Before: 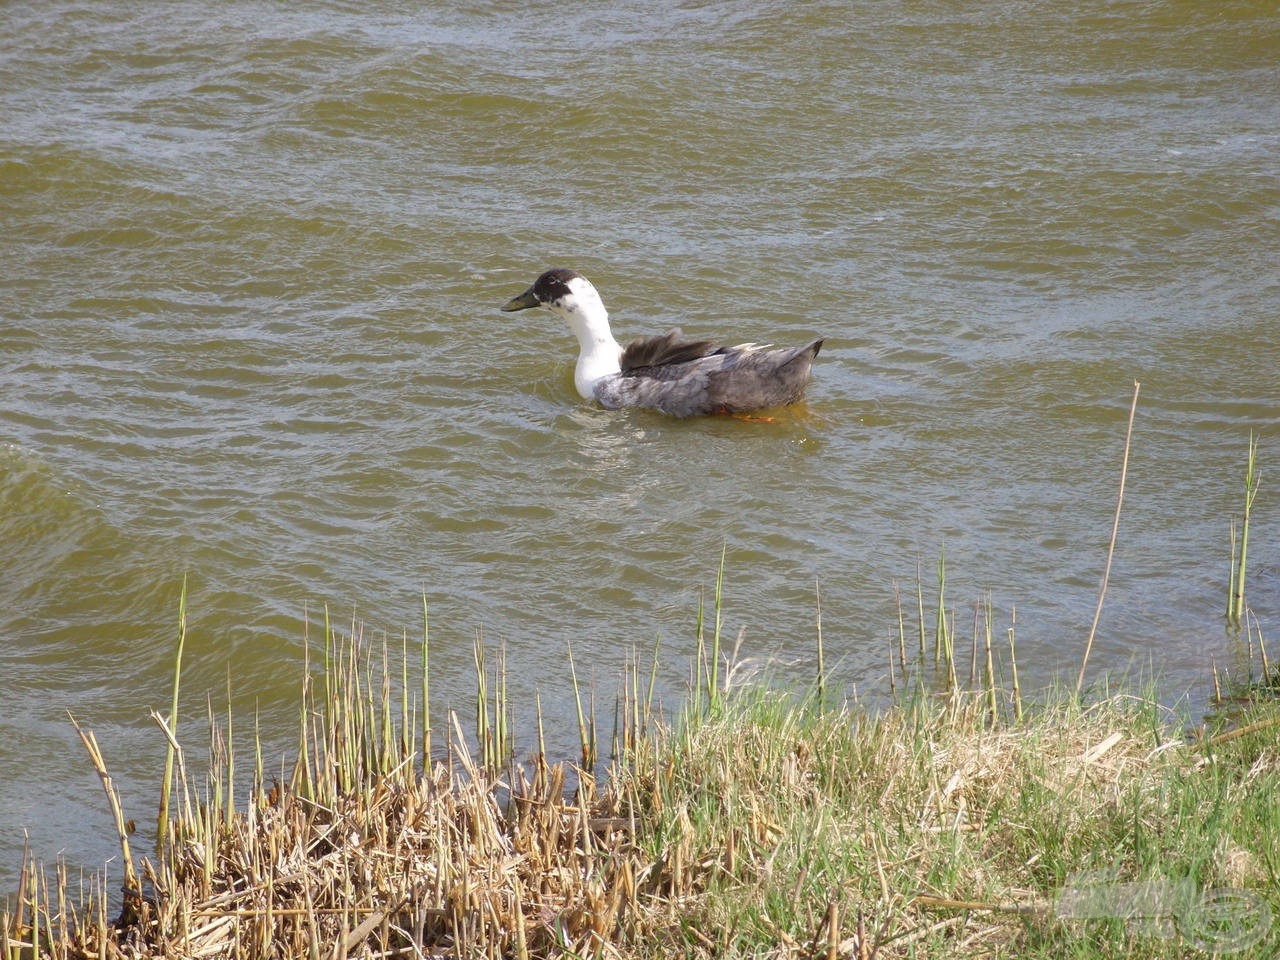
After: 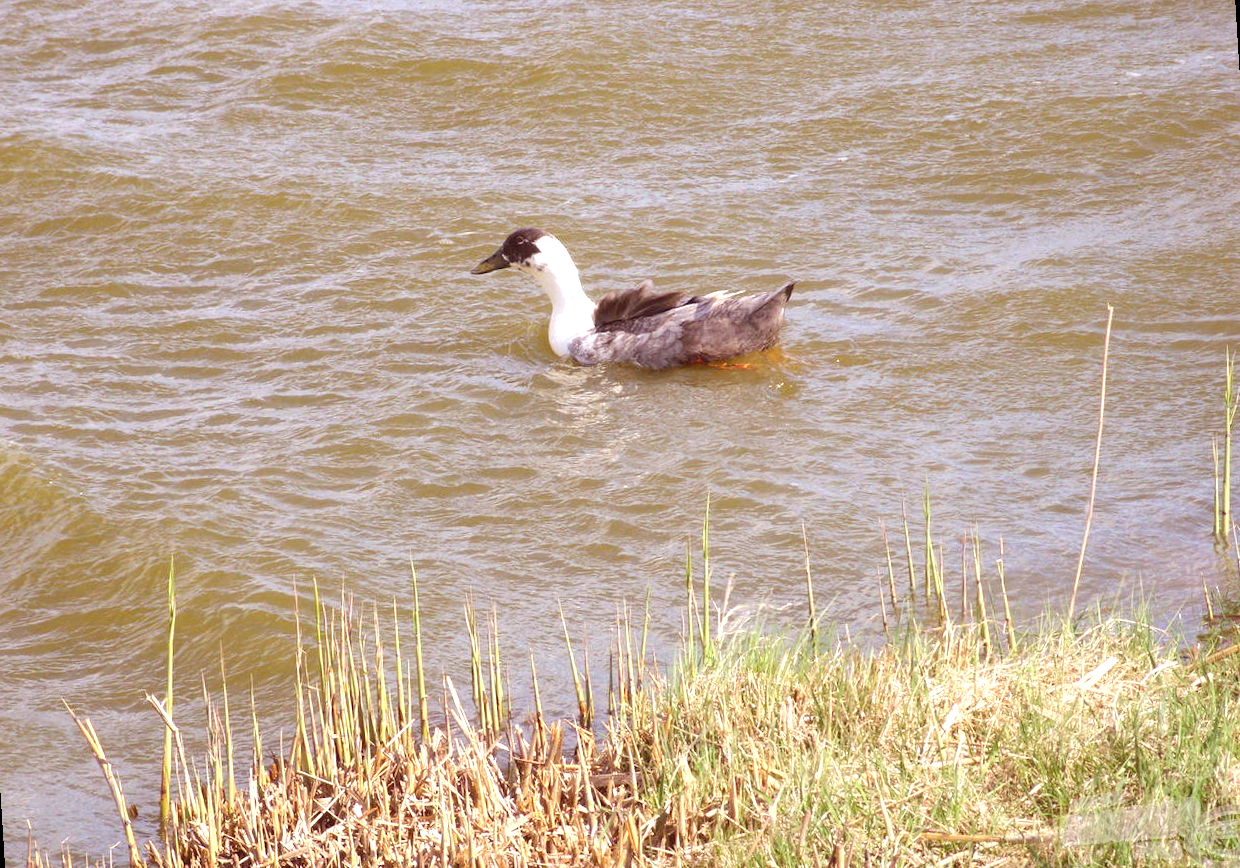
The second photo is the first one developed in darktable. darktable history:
rotate and perspective: rotation -3.52°, crop left 0.036, crop right 0.964, crop top 0.081, crop bottom 0.919
rgb levels: mode RGB, independent channels, levels [[0, 0.474, 1], [0, 0.5, 1], [0, 0.5, 1]]
tone equalizer: -8 EV -0.417 EV, -7 EV -0.389 EV, -6 EV -0.333 EV, -5 EV -0.222 EV, -3 EV 0.222 EV, -2 EV 0.333 EV, -1 EV 0.389 EV, +0 EV 0.417 EV, edges refinement/feathering 500, mask exposure compensation -1.57 EV, preserve details no
levels: levels [0, 0.435, 0.917]
